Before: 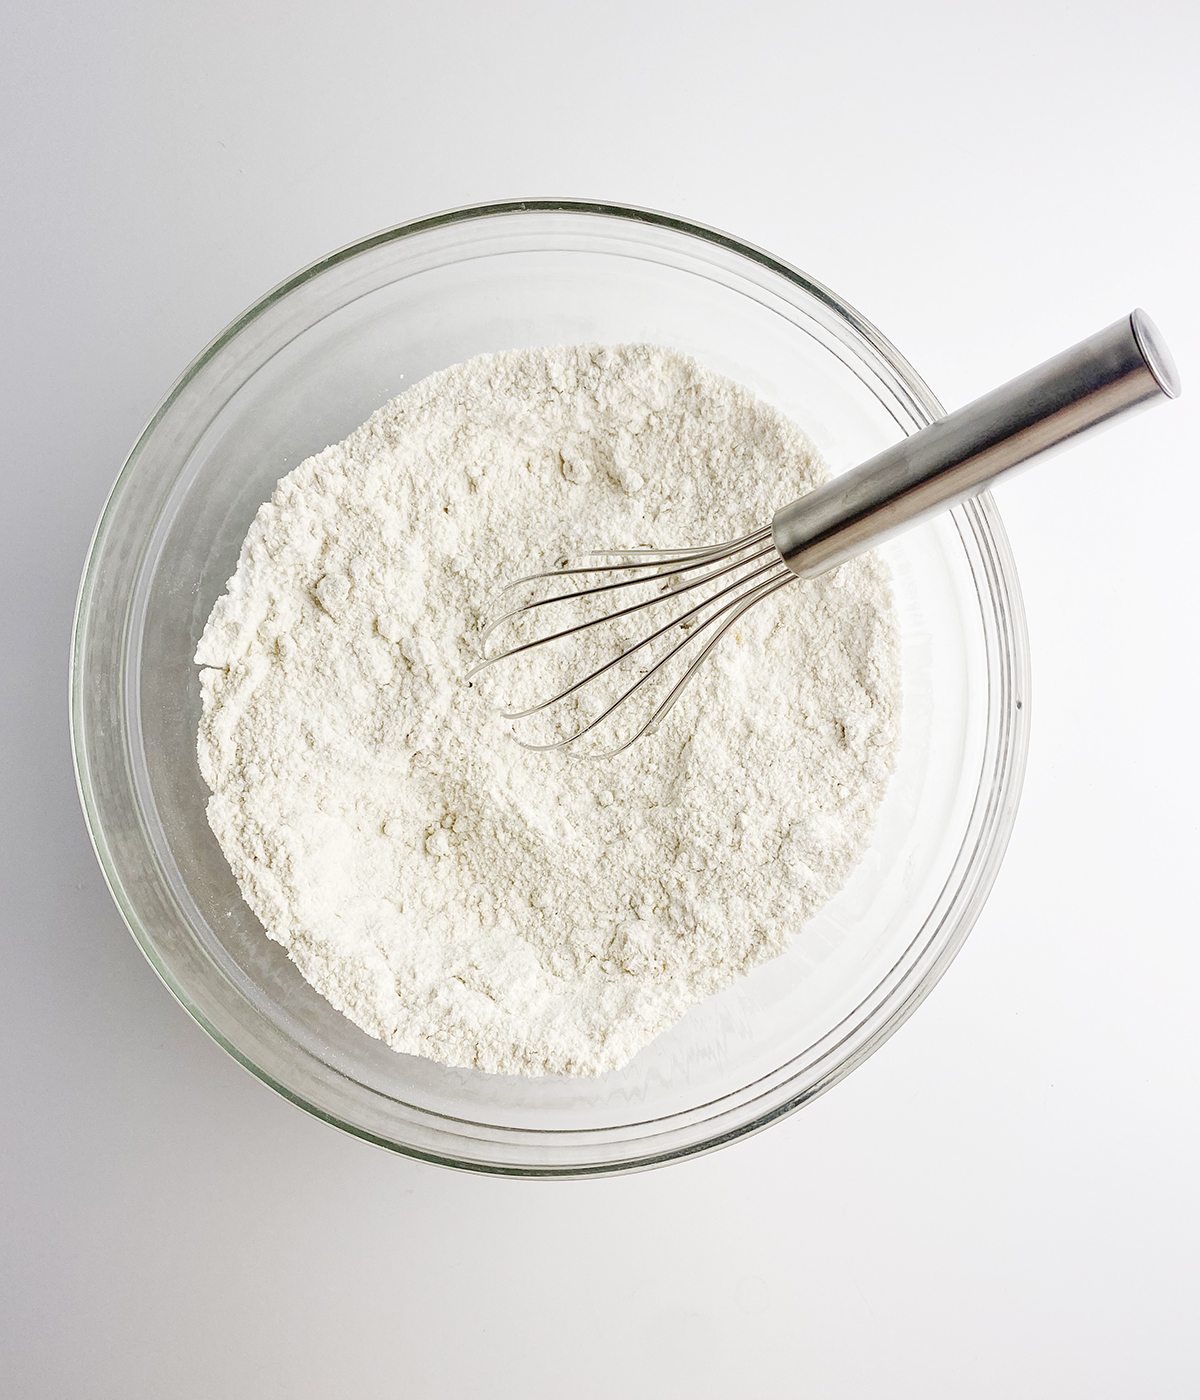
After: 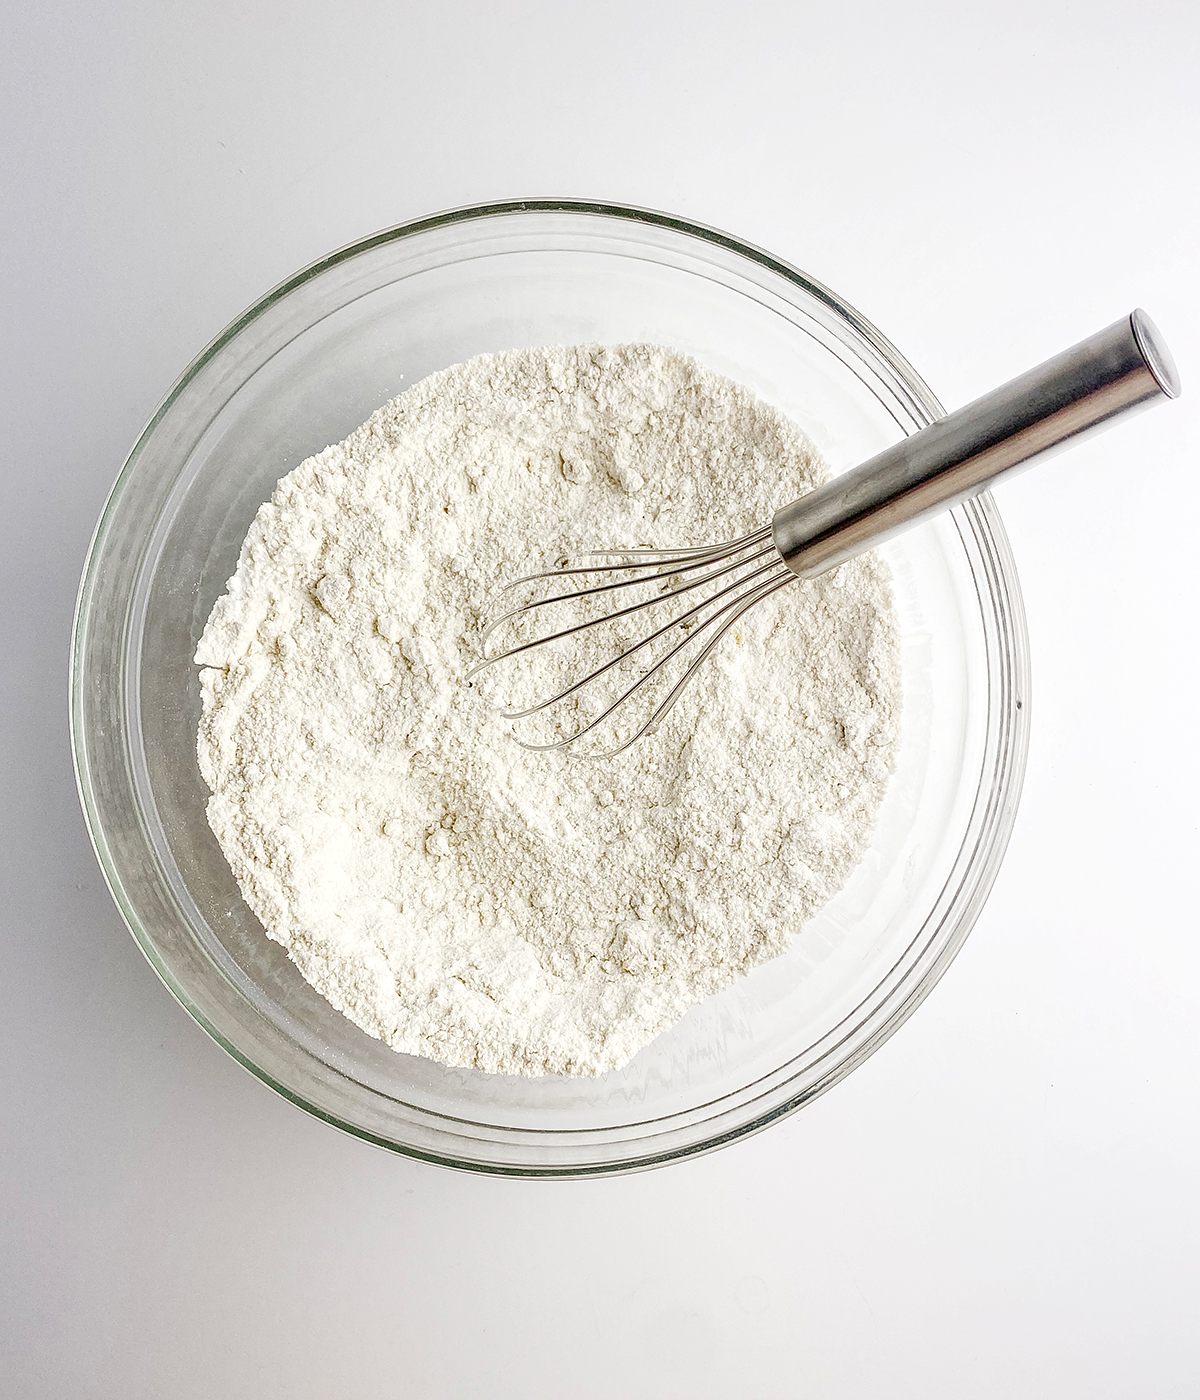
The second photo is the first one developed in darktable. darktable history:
sharpen: radius 0.969, amount 0.604
local contrast: detail 130%
